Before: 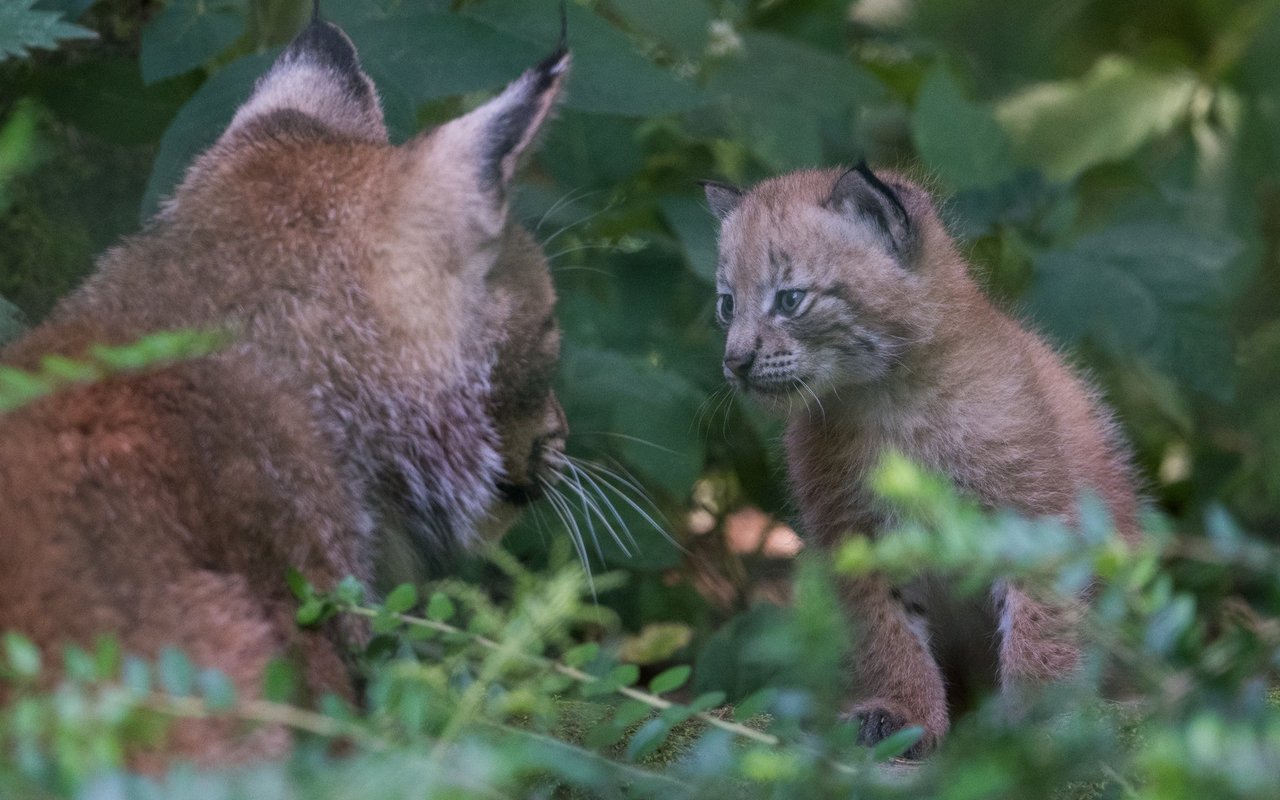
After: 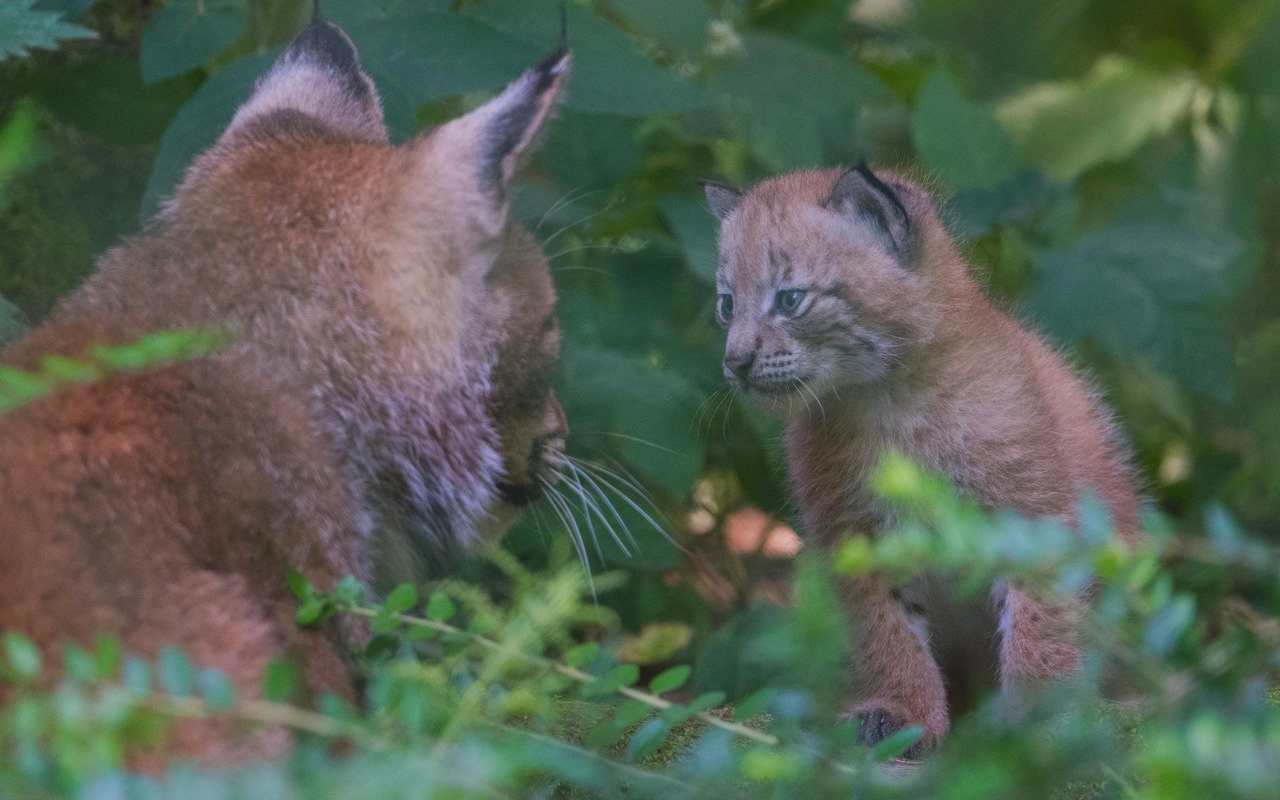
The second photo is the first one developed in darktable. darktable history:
contrast brightness saturation: contrast -0.196, saturation 0.186
